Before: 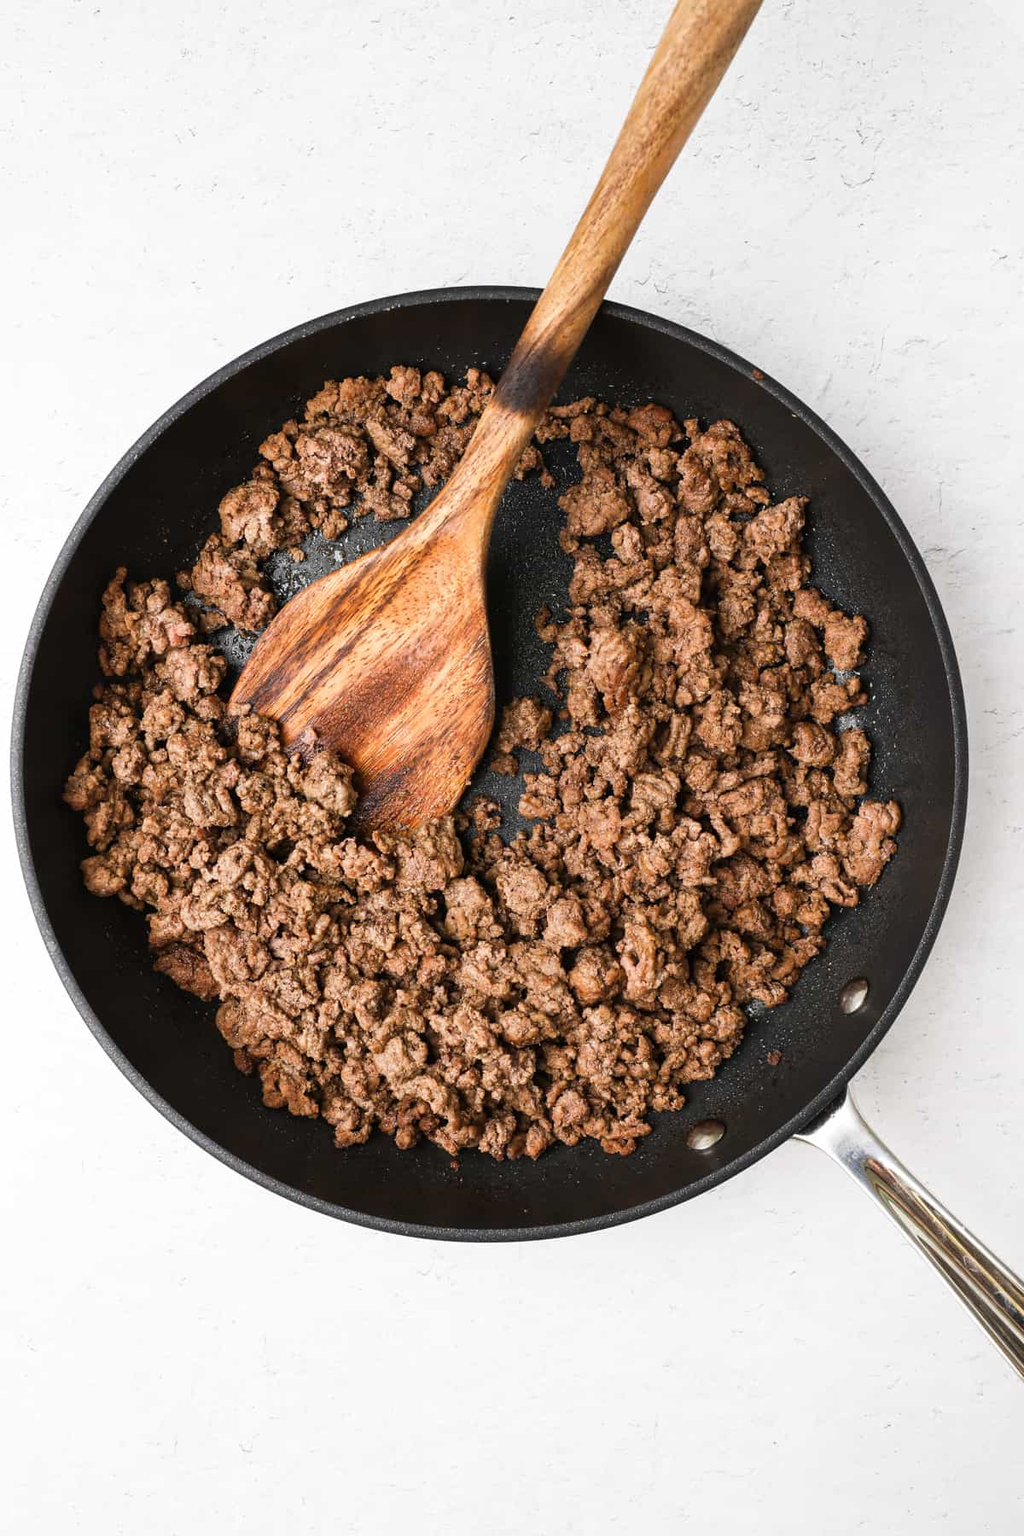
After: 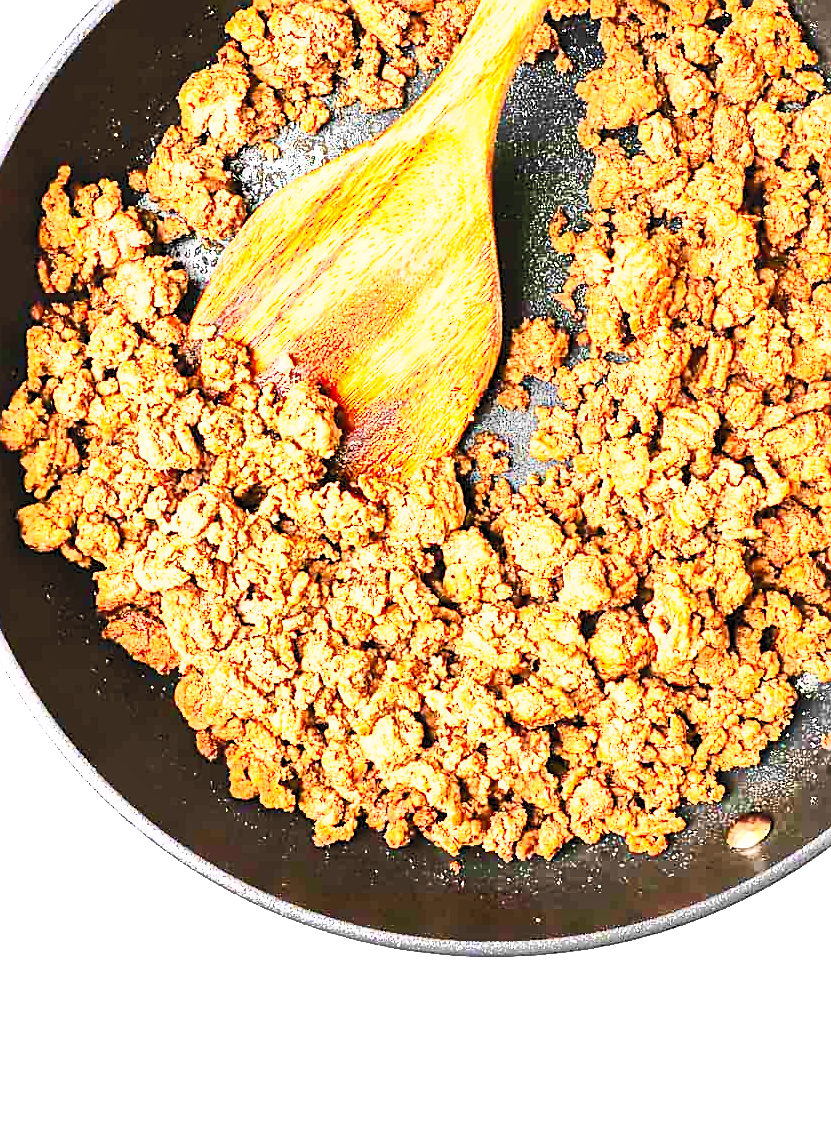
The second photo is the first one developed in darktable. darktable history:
exposure: black level correction 0.002, exposure 0.677 EV, compensate exposure bias true, compensate highlight preservation false
crop: left 6.535%, top 27.773%, right 24.164%, bottom 8.848%
tone equalizer: -8 EV -0.538 EV, -7 EV -0.339 EV, -6 EV -0.087 EV, -5 EV 0.43 EV, -4 EV 0.958 EV, -3 EV 0.817 EV, -2 EV -0.007 EV, -1 EV 0.125 EV, +0 EV -0.021 EV, mask exposure compensation -0.507 EV
velvia: on, module defaults
base curve: curves: ch0 [(0, 0) (0.579, 0.807) (1, 1)], preserve colors none
sharpen: on, module defaults
contrast brightness saturation: contrast 0.991, brightness 0.983, saturation 0.983
